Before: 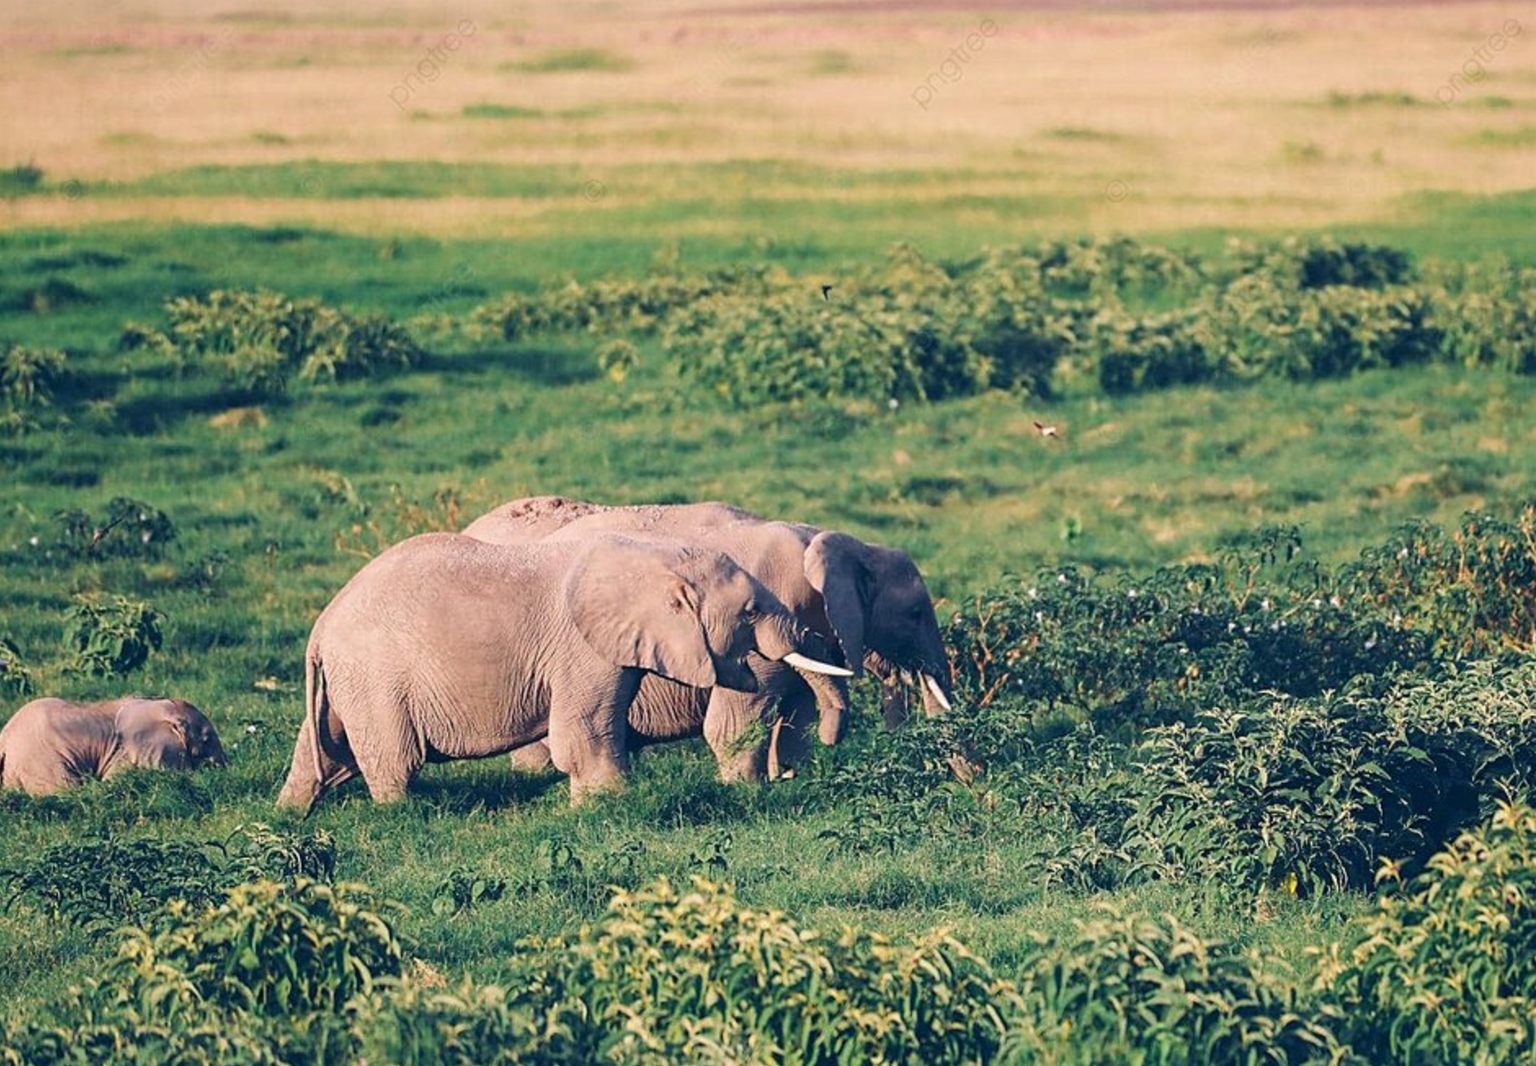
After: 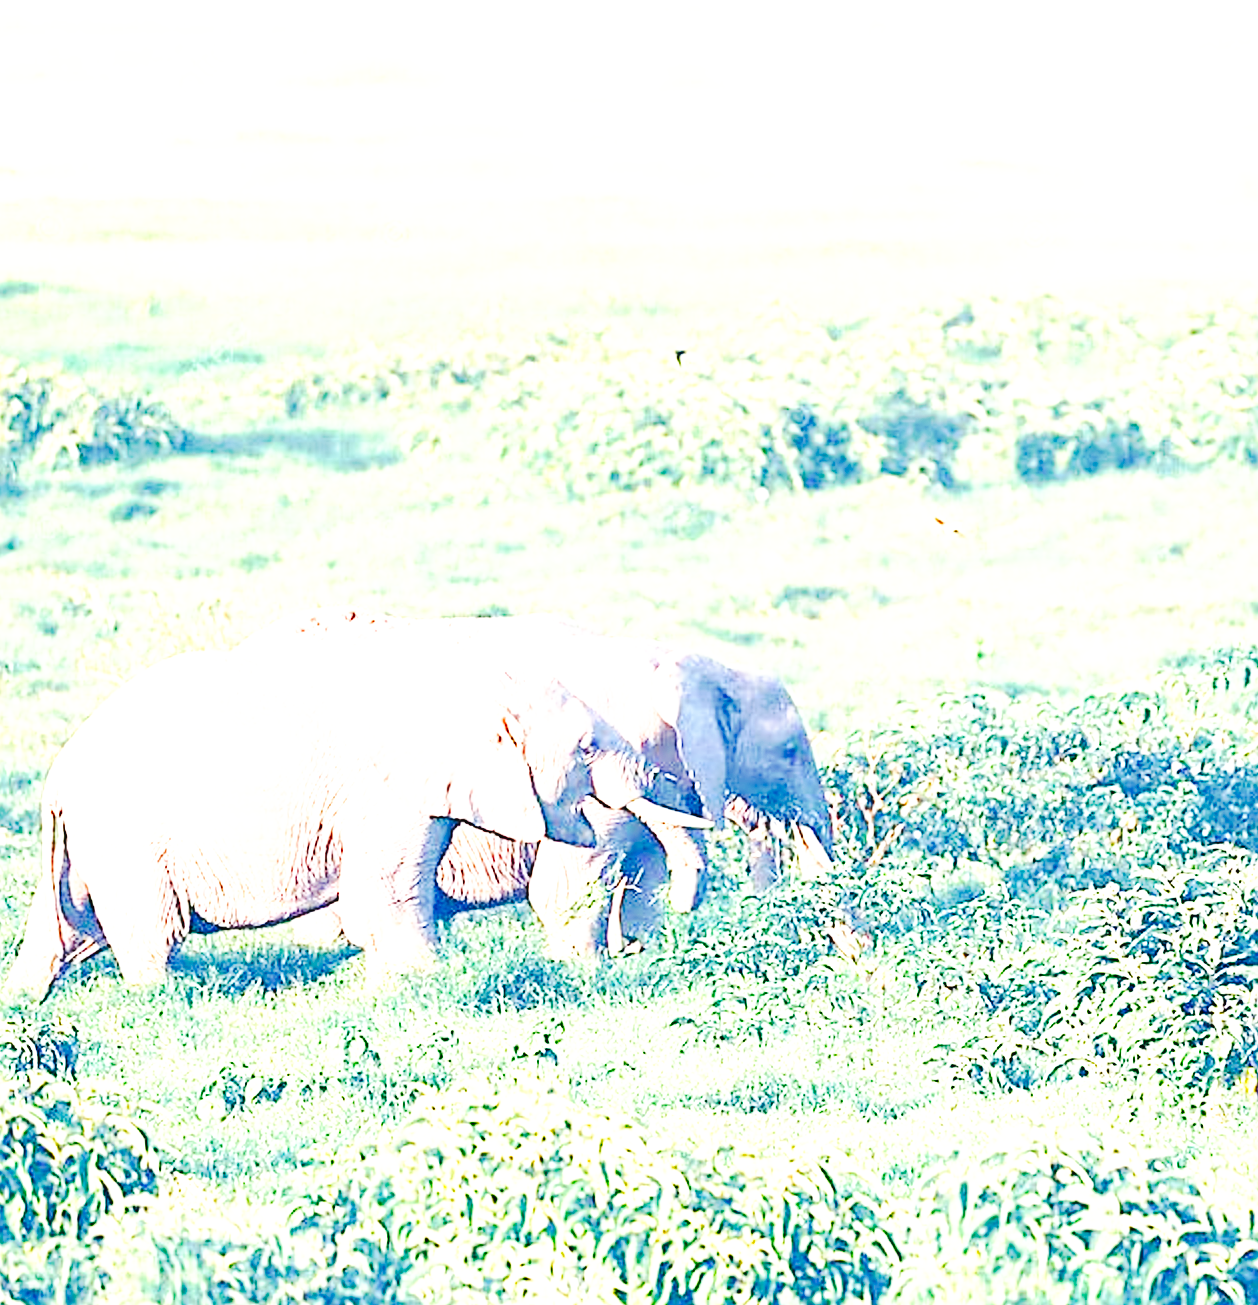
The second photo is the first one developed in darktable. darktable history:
exposure: black level correction 0, exposure 2.141 EV, compensate highlight preservation false
tone curve: curves: ch0 [(0, 0.023) (0.037, 0.04) (0.131, 0.128) (0.304, 0.331) (0.504, 0.584) (0.616, 0.687) (0.704, 0.764) (0.808, 0.823) (1, 1)]; ch1 [(0, 0) (0.301, 0.3) (0.477, 0.472) (0.493, 0.497) (0.508, 0.501) (0.544, 0.541) (0.563, 0.565) (0.626, 0.66) (0.721, 0.776) (1, 1)]; ch2 [(0, 0) (0.249, 0.216) (0.349, 0.343) (0.424, 0.442) (0.476, 0.483) (0.502, 0.5) (0.517, 0.519) (0.532, 0.553) (0.569, 0.587) (0.634, 0.628) (0.706, 0.729) (0.828, 0.742) (1, 0.9)], preserve colors none
crop and rotate: left 17.714%, right 15.4%
sharpen: on, module defaults
base curve: curves: ch0 [(0, 0) (0.007, 0.004) (0.027, 0.03) (0.046, 0.07) (0.207, 0.54) (0.442, 0.872) (0.673, 0.972) (1, 1)], preserve colors none
